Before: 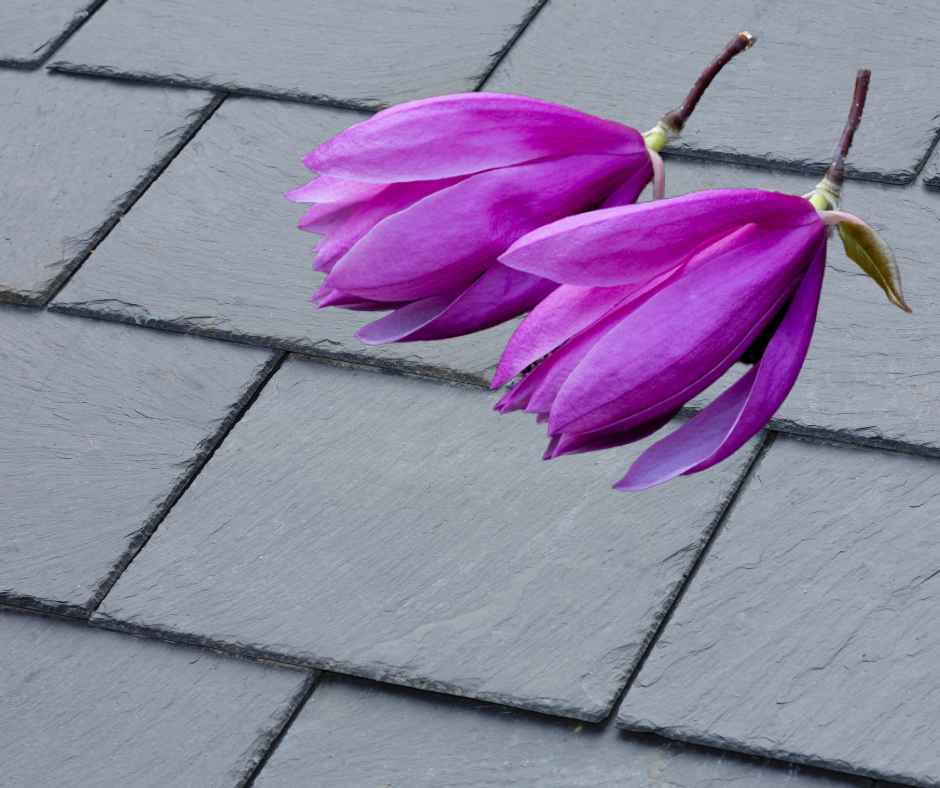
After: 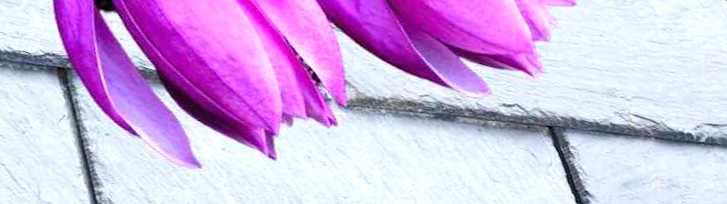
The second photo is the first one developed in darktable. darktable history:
crop and rotate: angle 16.12°, top 30.835%, bottom 35.653%
exposure: black level correction 0, exposure 1.388 EV, compensate exposure bias true, compensate highlight preservation false
